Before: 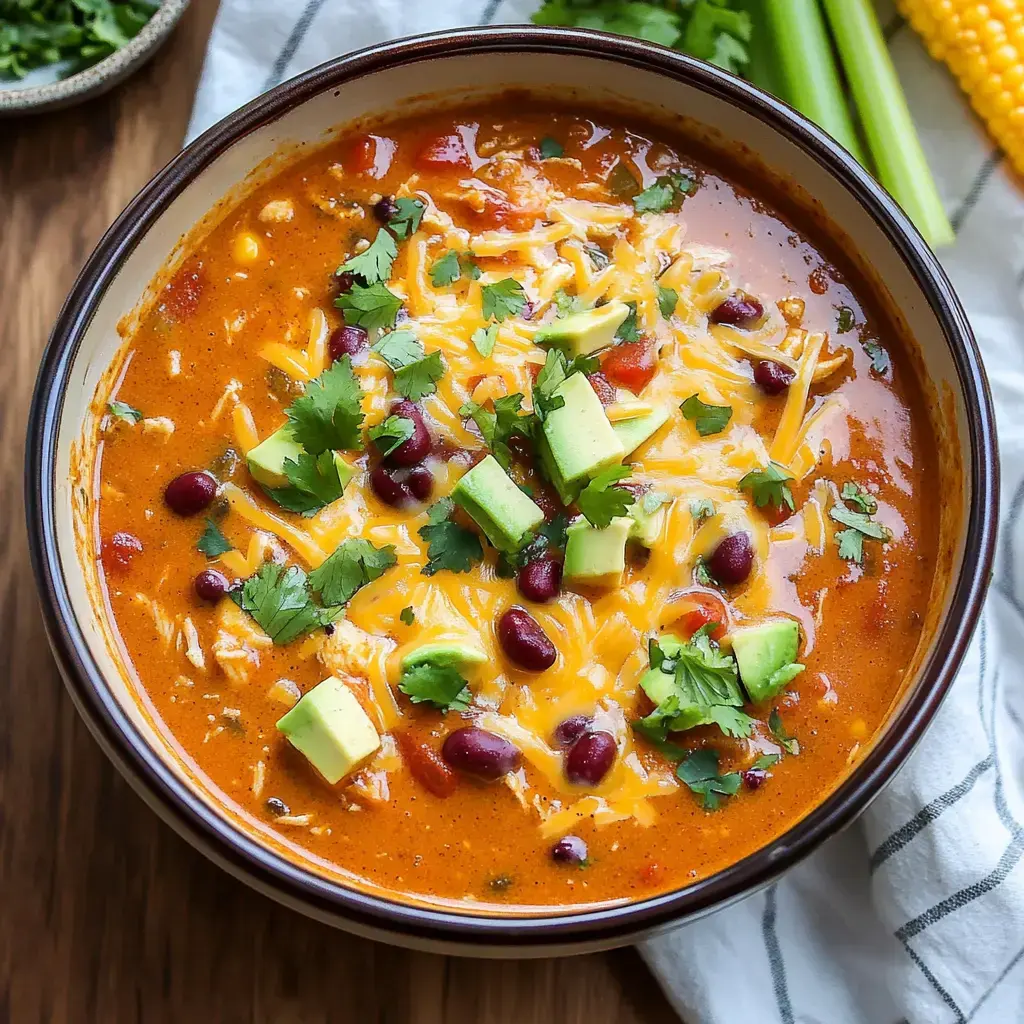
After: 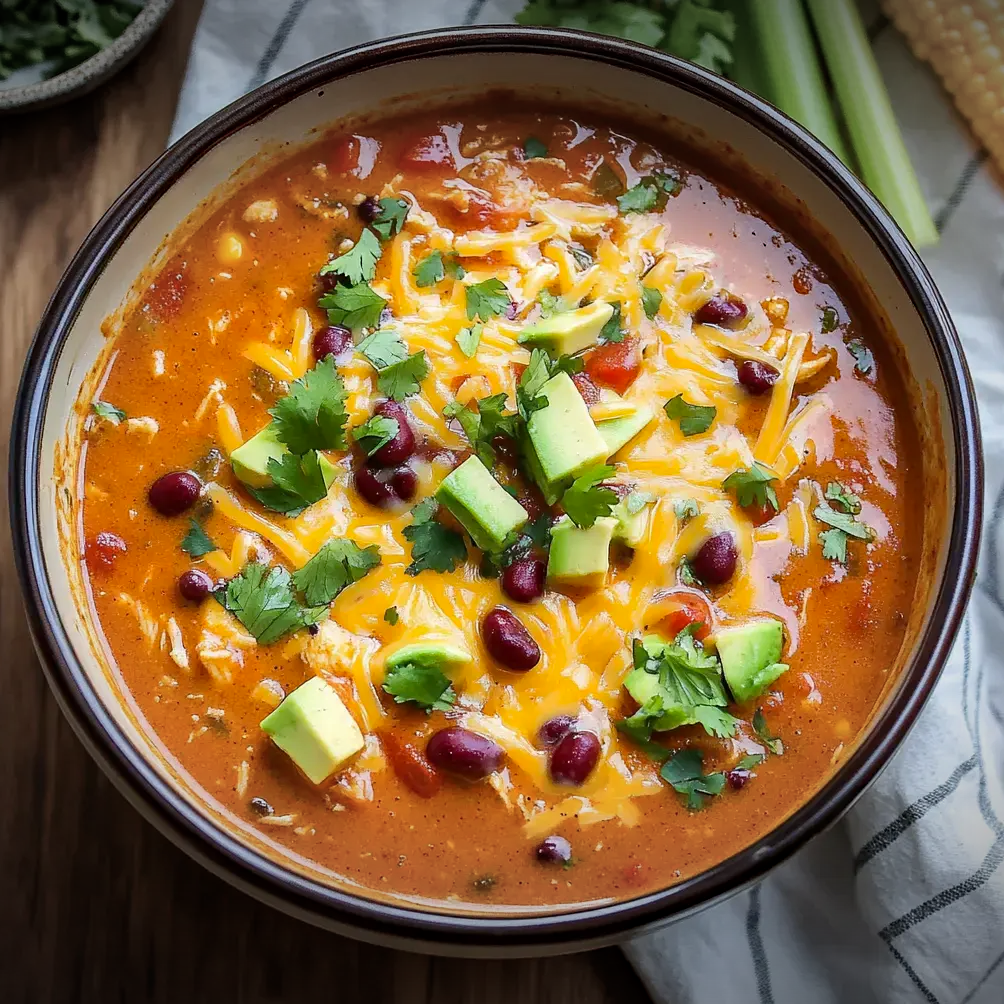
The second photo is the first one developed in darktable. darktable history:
vignetting: fall-off radius 99.07%, brightness -0.808, width/height ratio 1.344, unbound false
crop: left 1.636%, right 0.271%, bottom 1.89%
haze removal: compatibility mode true, adaptive false
